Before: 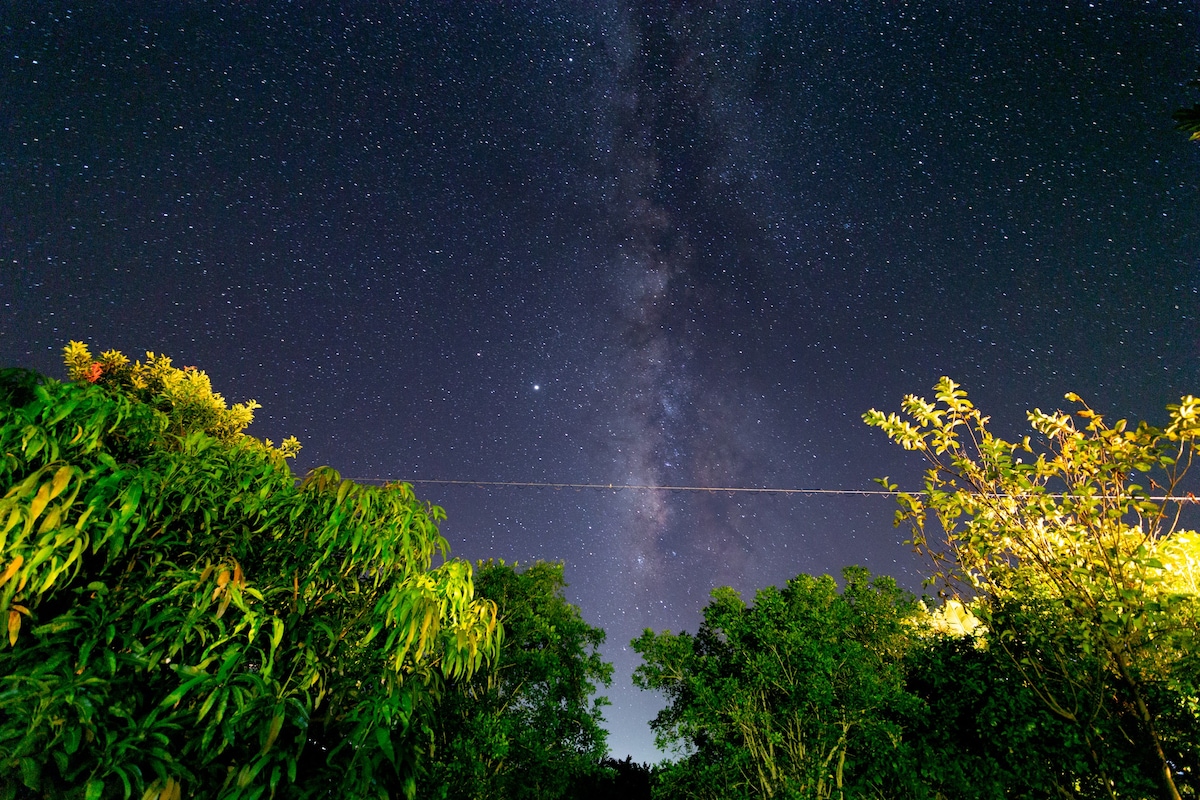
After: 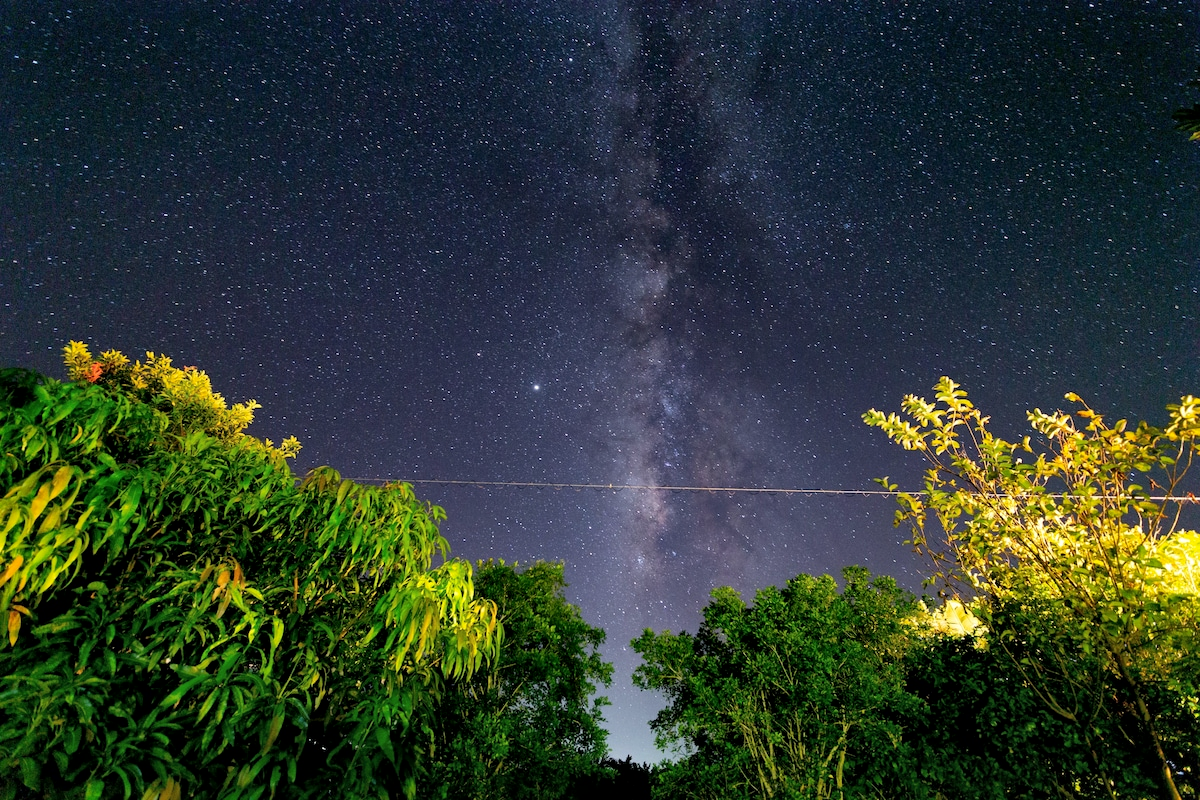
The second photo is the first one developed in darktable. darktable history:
local contrast: mode bilateral grid, contrast 21, coarseness 51, detail 141%, midtone range 0.2
shadows and highlights: radius 125.47, shadows 21.27, highlights -22.57, highlights color adjustment 55.51%, low approximation 0.01
color correction: highlights b* 2.9
